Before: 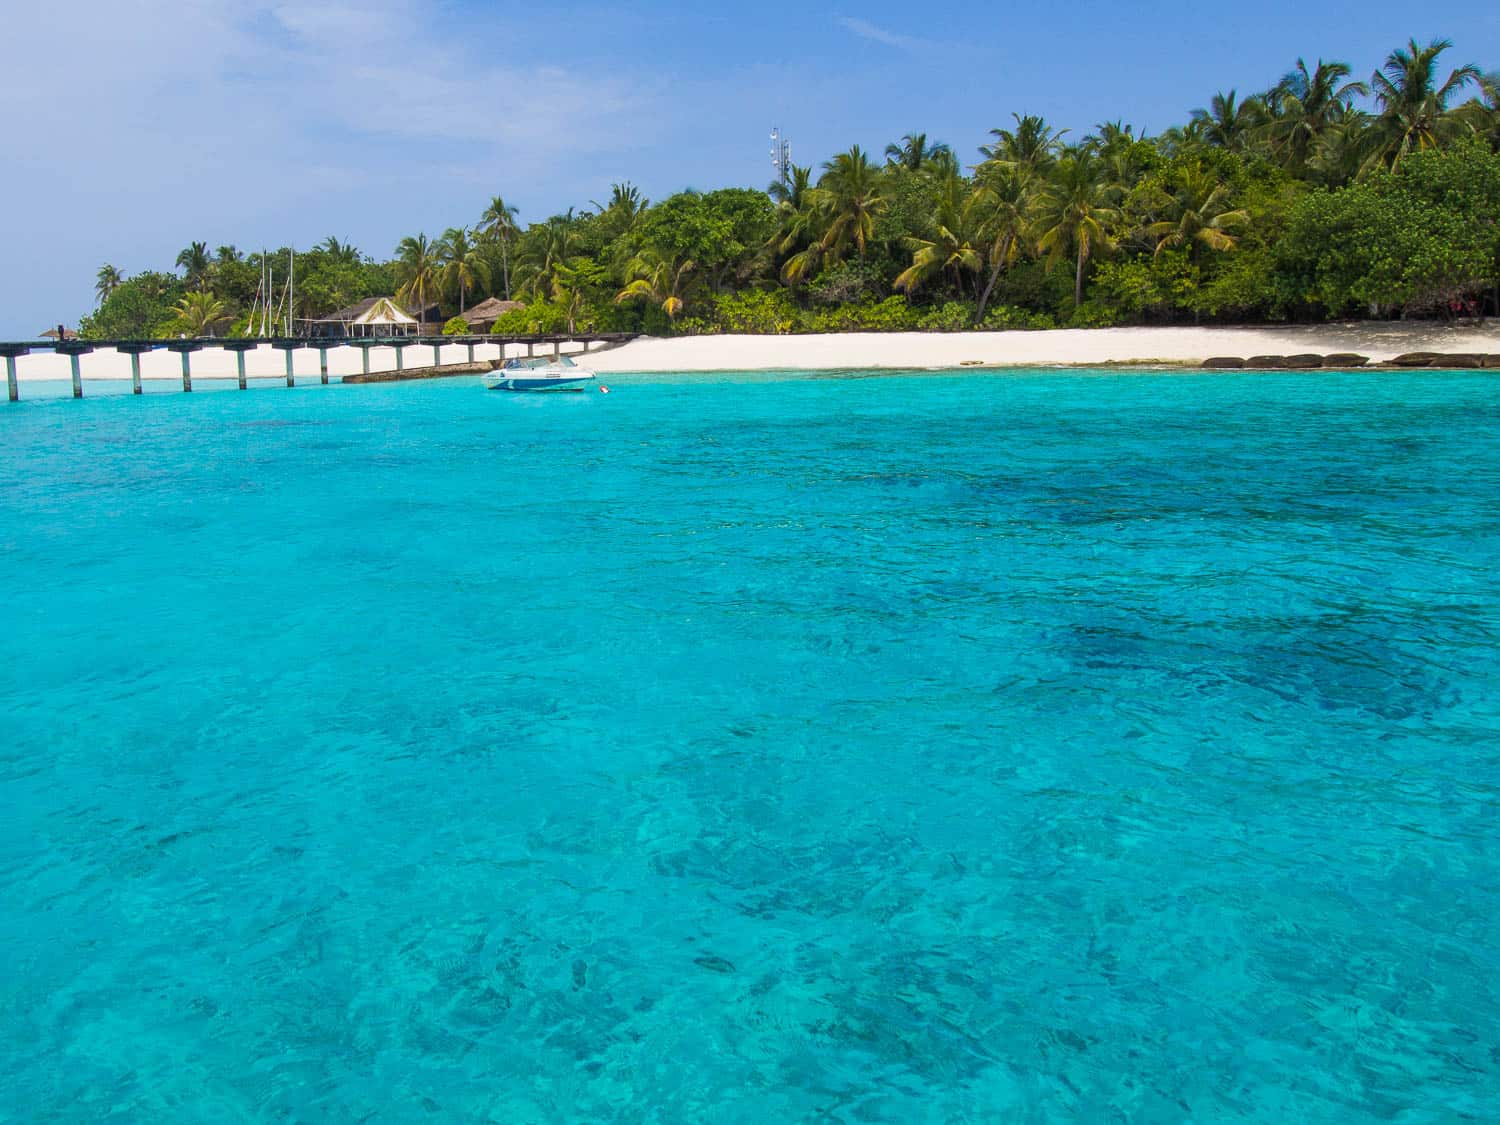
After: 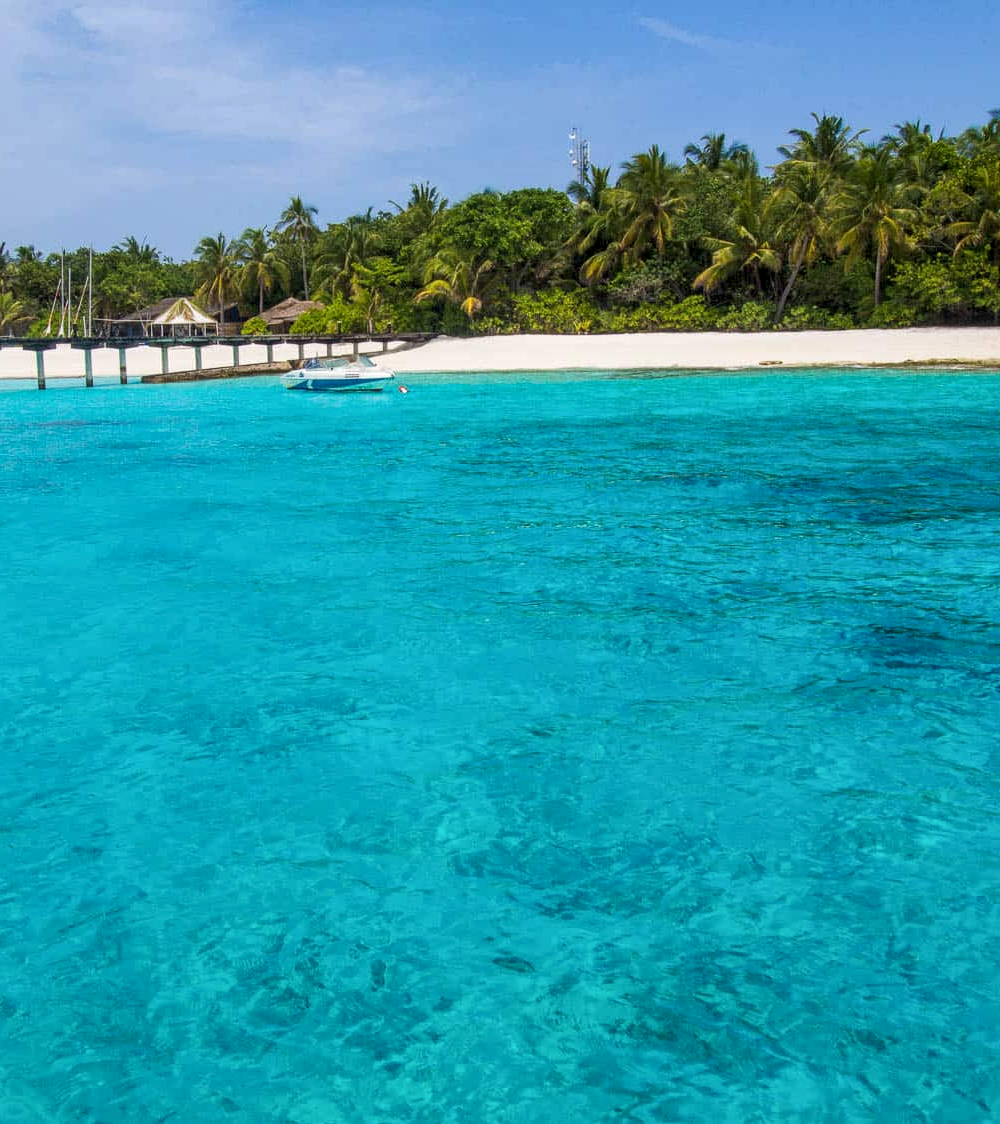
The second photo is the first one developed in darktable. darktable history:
crop and rotate: left 13.403%, right 19.929%
contrast equalizer: octaves 7, y [[0.5, 0.5, 0.472, 0.5, 0.5, 0.5], [0.5 ×6], [0.5 ×6], [0 ×6], [0 ×6]], mix 0.353
local contrast: detail 130%
